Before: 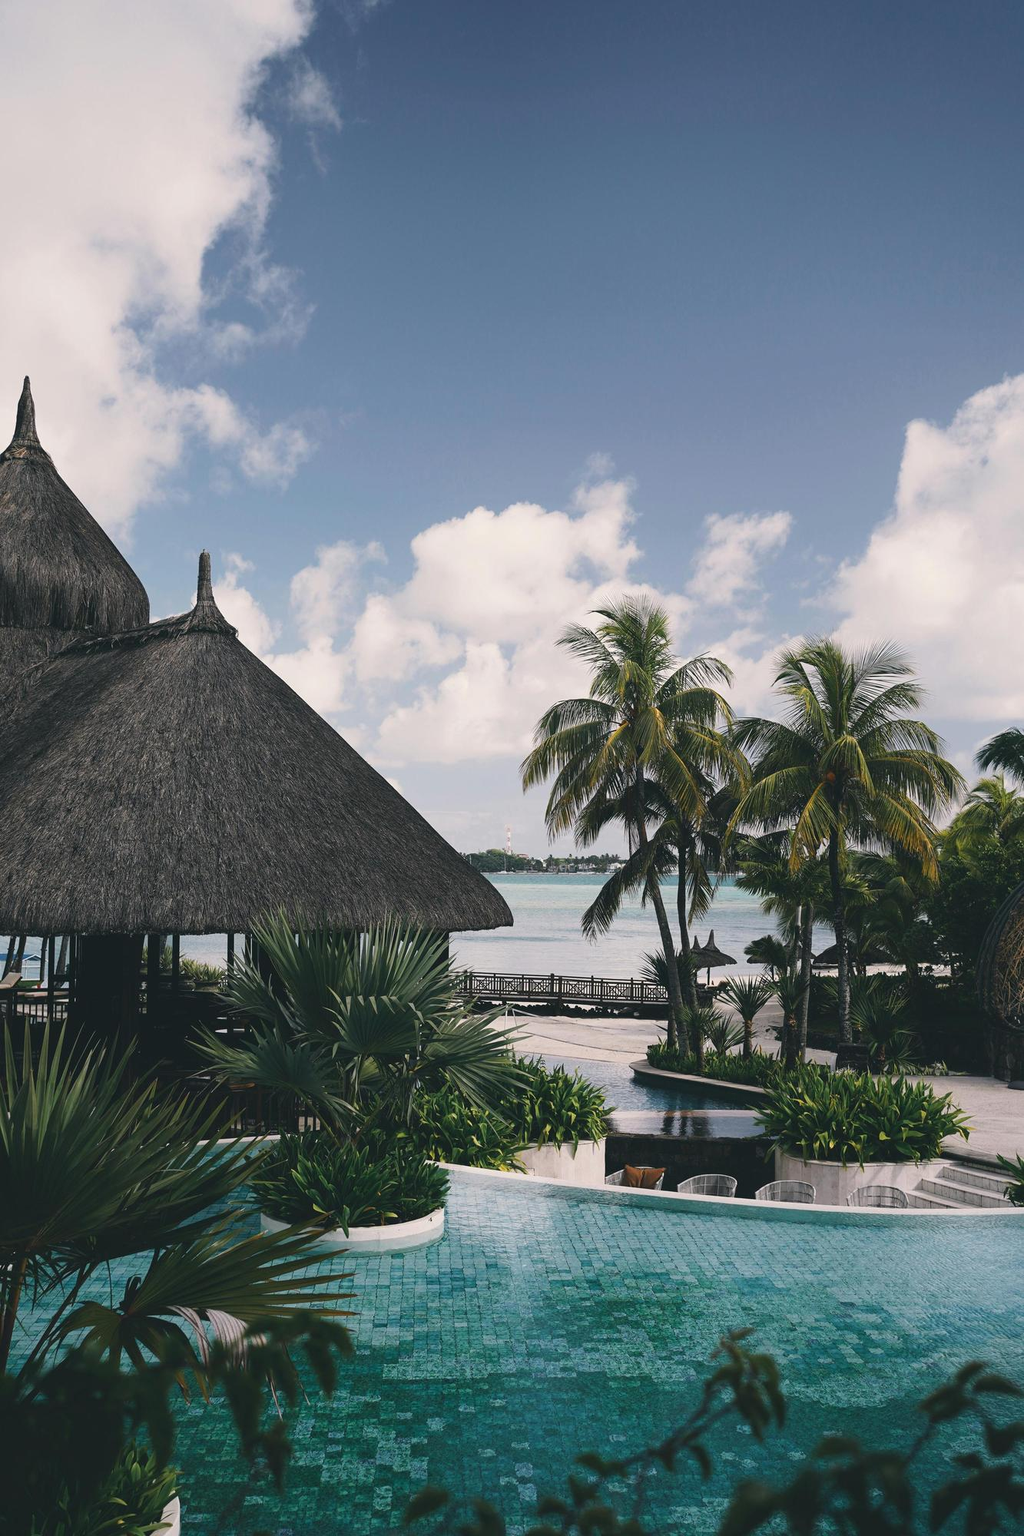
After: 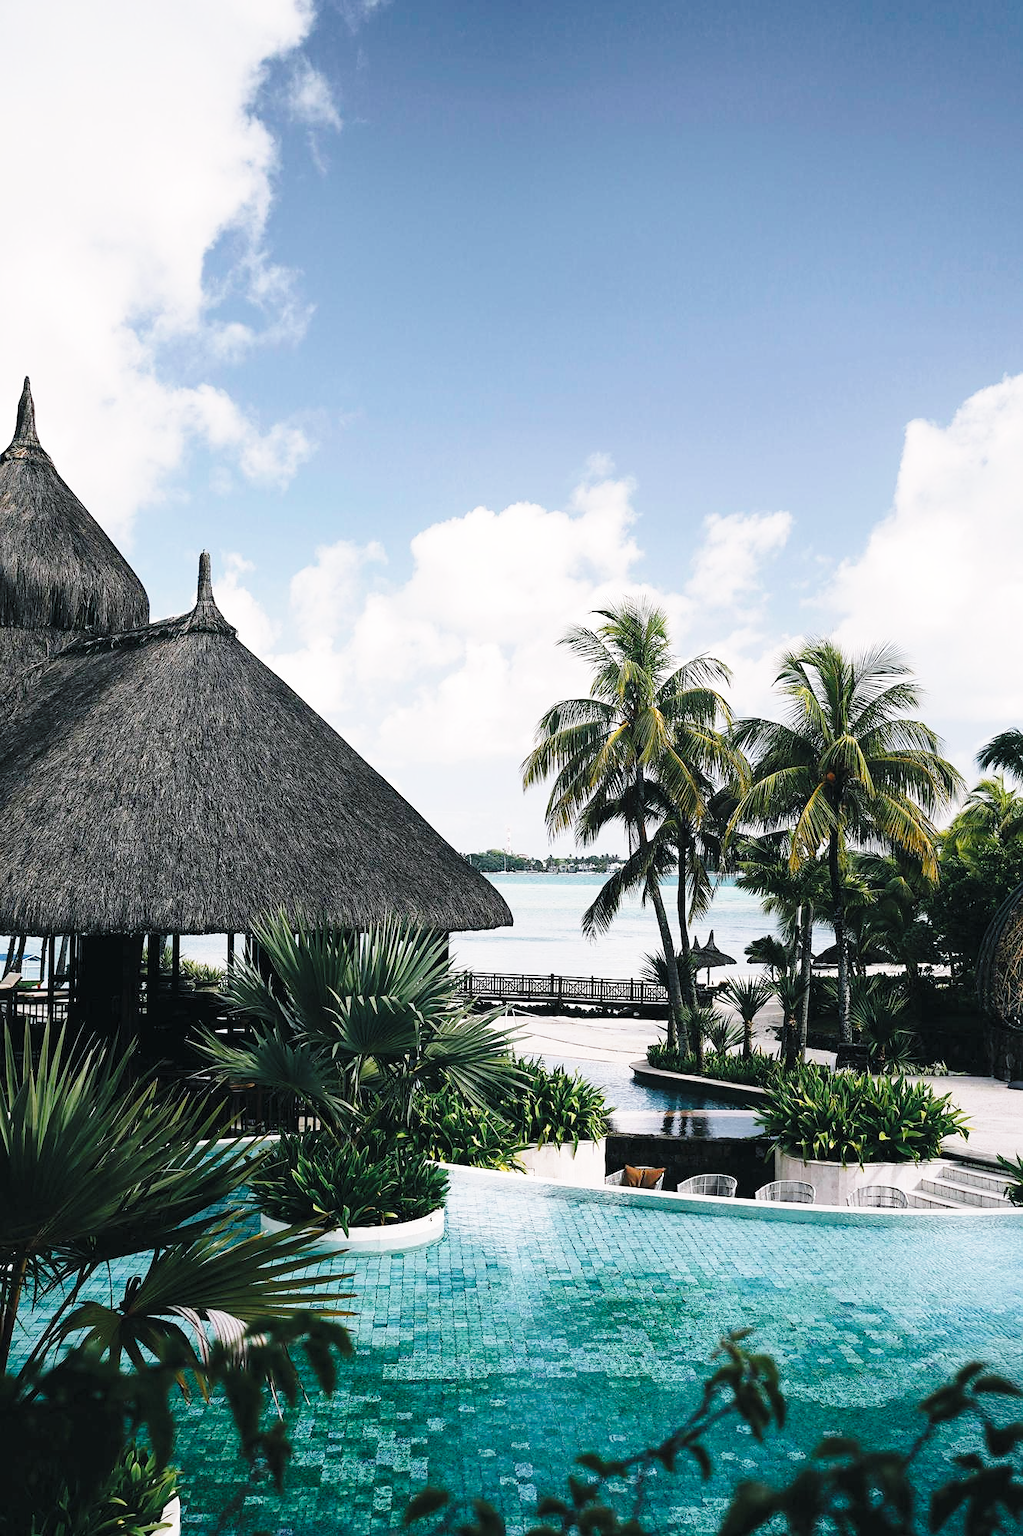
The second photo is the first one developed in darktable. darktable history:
white balance: red 0.982, blue 1.018
rgb levels: levels [[0.01, 0.419, 0.839], [0, 0.5, 1], [0, 0.5, 1]]
base curve: curves: ch0 [(0, 0) (0.028, 0.03) (0.121, 0.232) (0.46, 0.748) (0.859, 0.968) (1, 1)], preserve colors none
sharpen: radius 1
